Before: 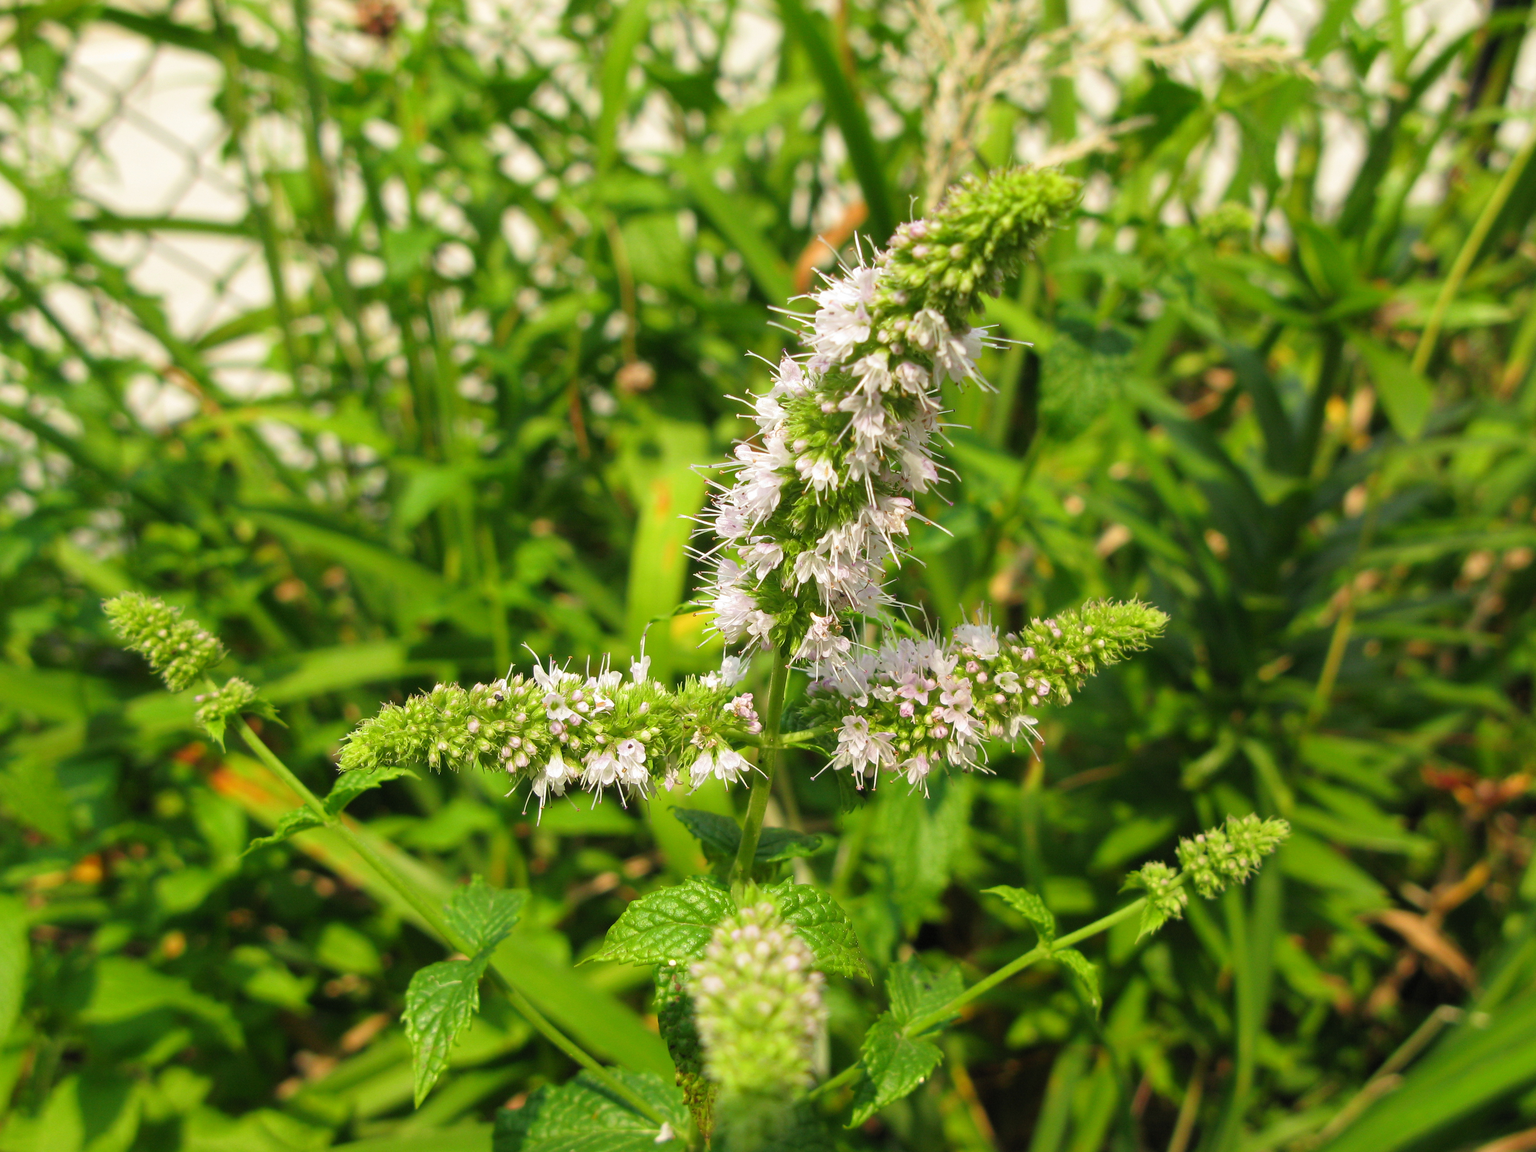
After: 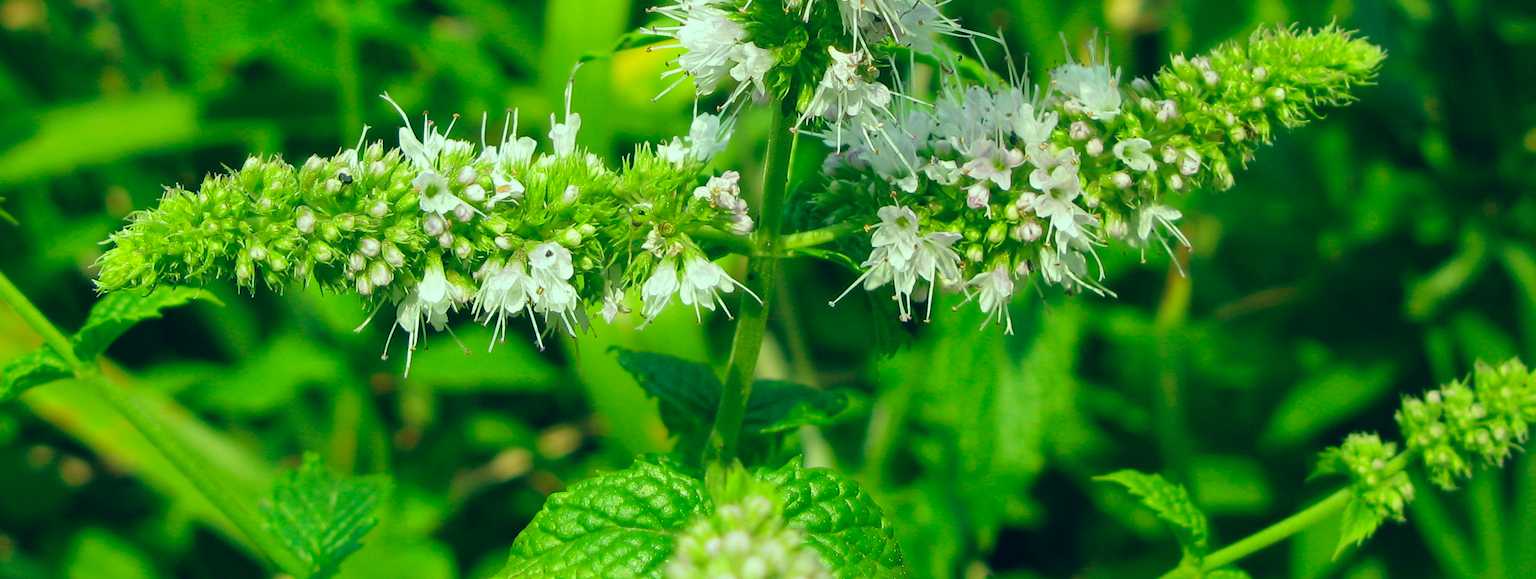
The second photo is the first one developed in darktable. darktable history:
crop: left 18.021%, top 50.631%, right 17.506%, bottom 16.923%
color correction: highlights a* -20.1, highlights b* 9.8, shadows a* -20.68, shadows b* -11.45
